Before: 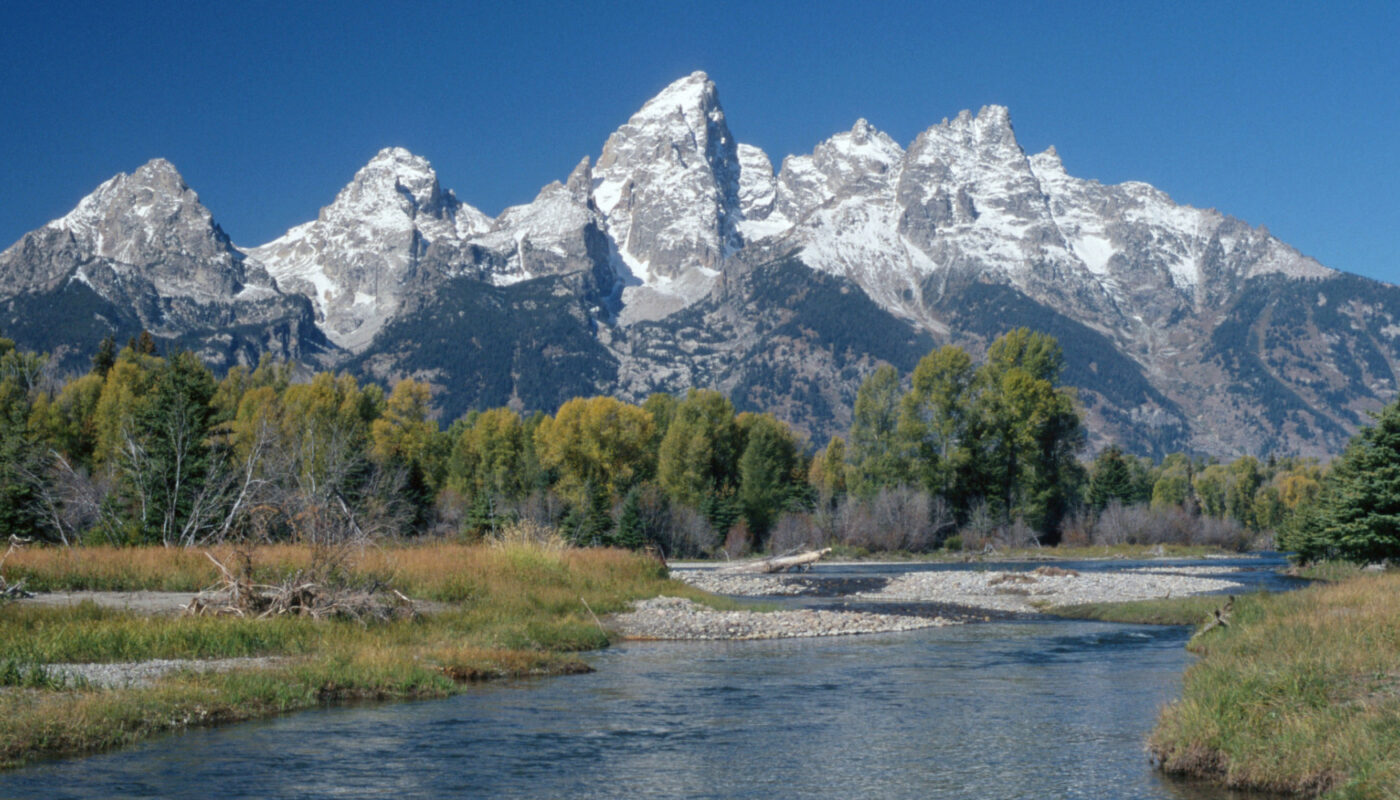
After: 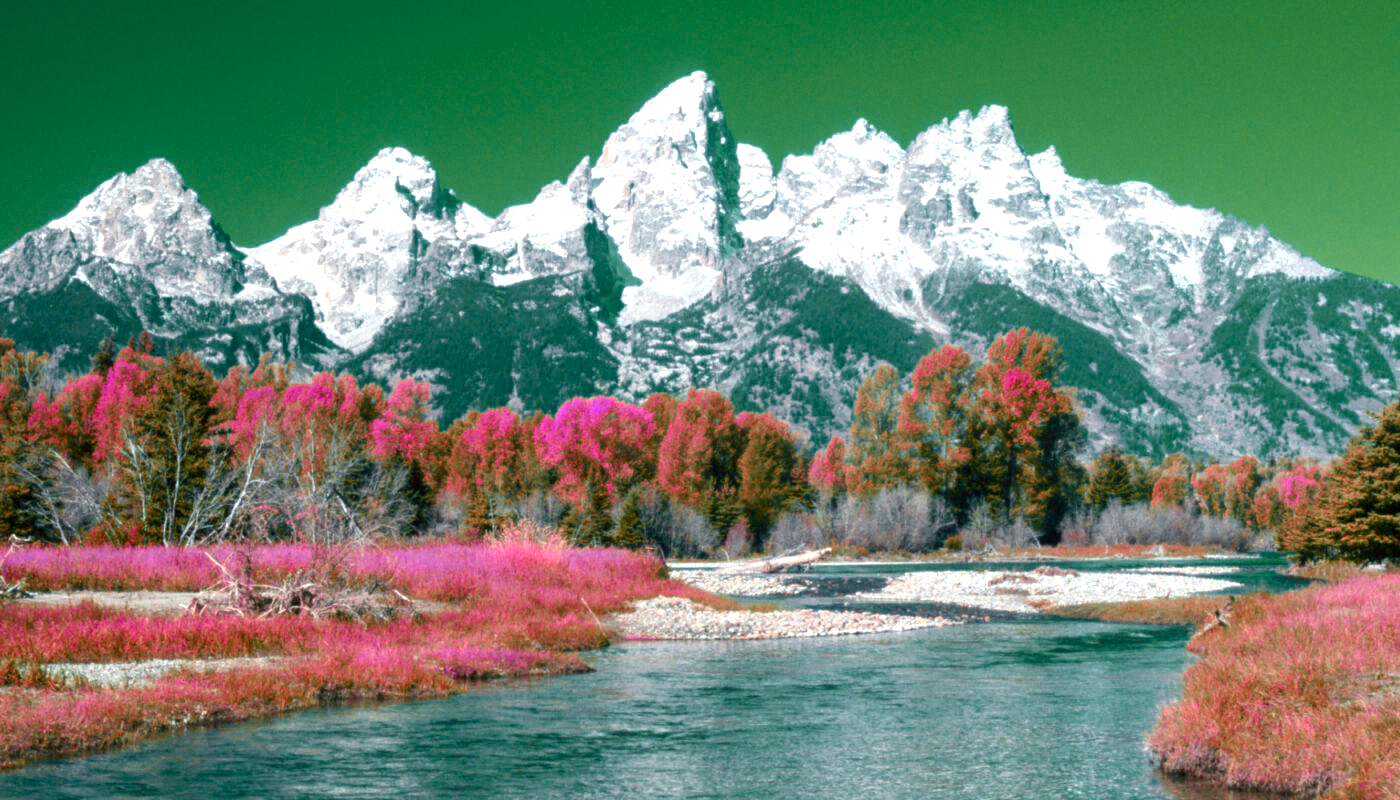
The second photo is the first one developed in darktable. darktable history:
exposure: exposure 1.137 EV, compensate highlight preservation false
color zones: curves: ch0 [(0.826, 0.353)]; ch1 [(0.242, 0.647) (0.889, 0.342)]; ch2 [(0.246, 0.089) (0.969, 0.068)]
